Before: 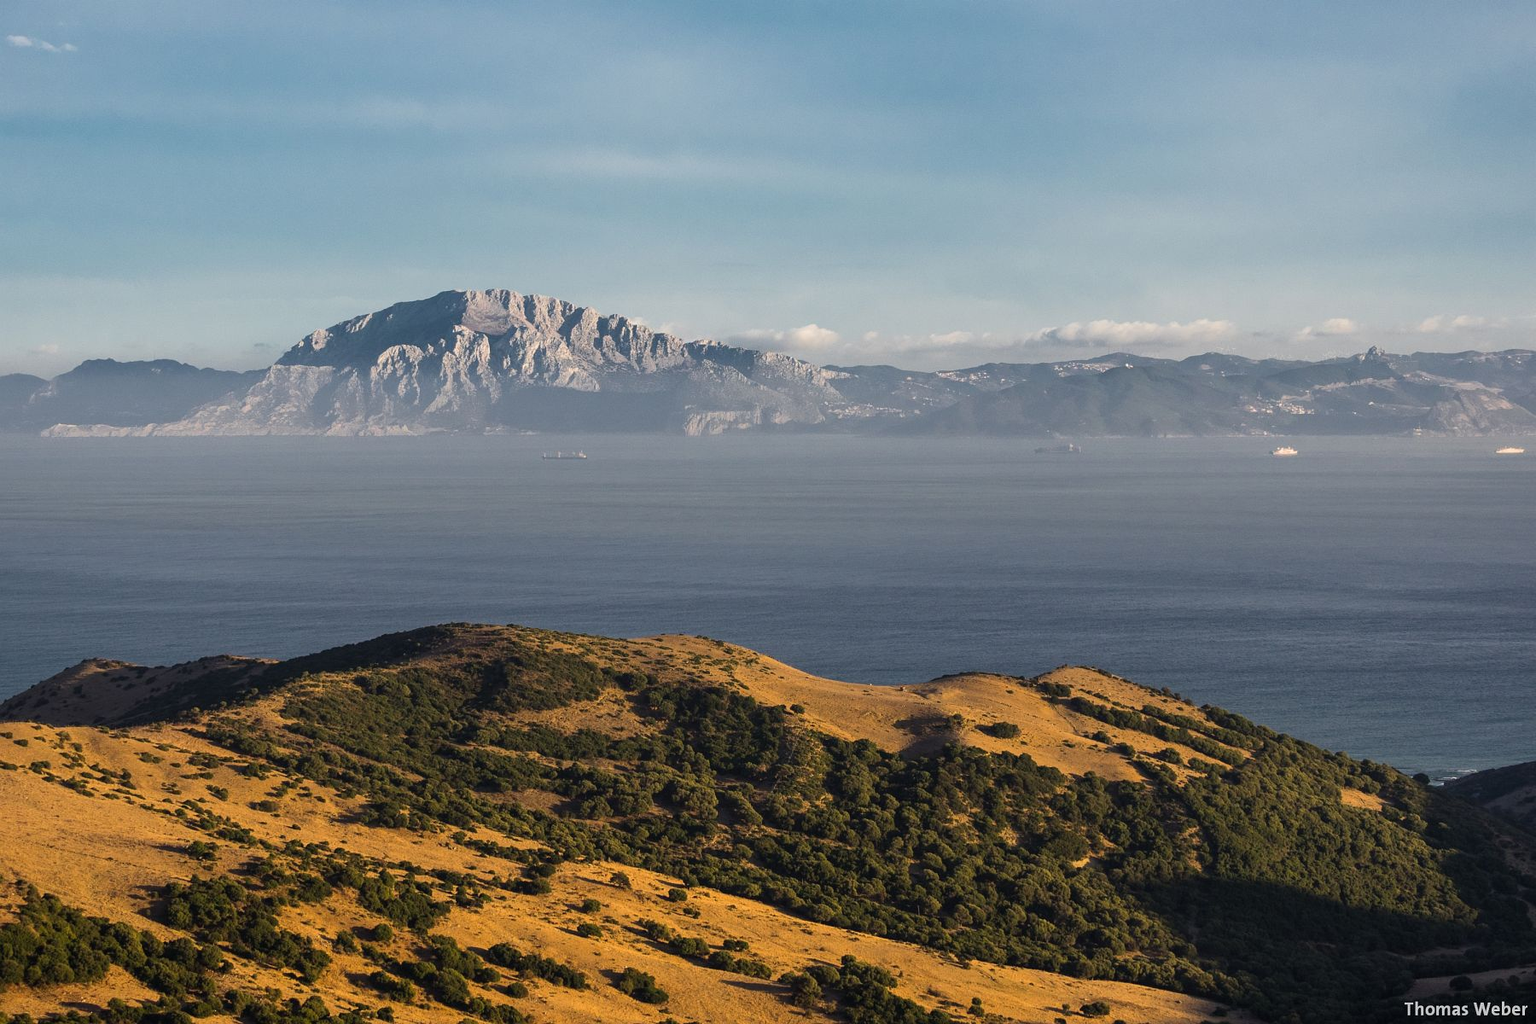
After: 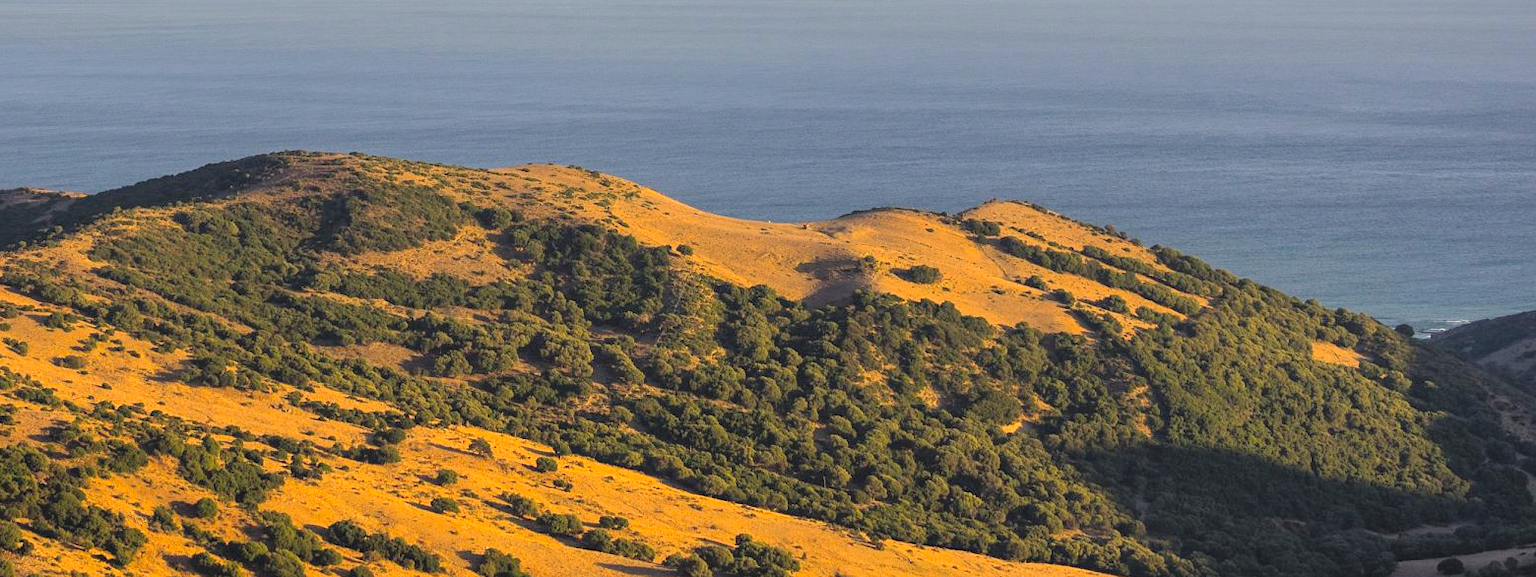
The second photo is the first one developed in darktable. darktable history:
color correction: saturation 1.34
crop and rotate: left 13.306%, top 48.129%, bottom 2.928%
contrast brightness saturation: brightness 0.28
